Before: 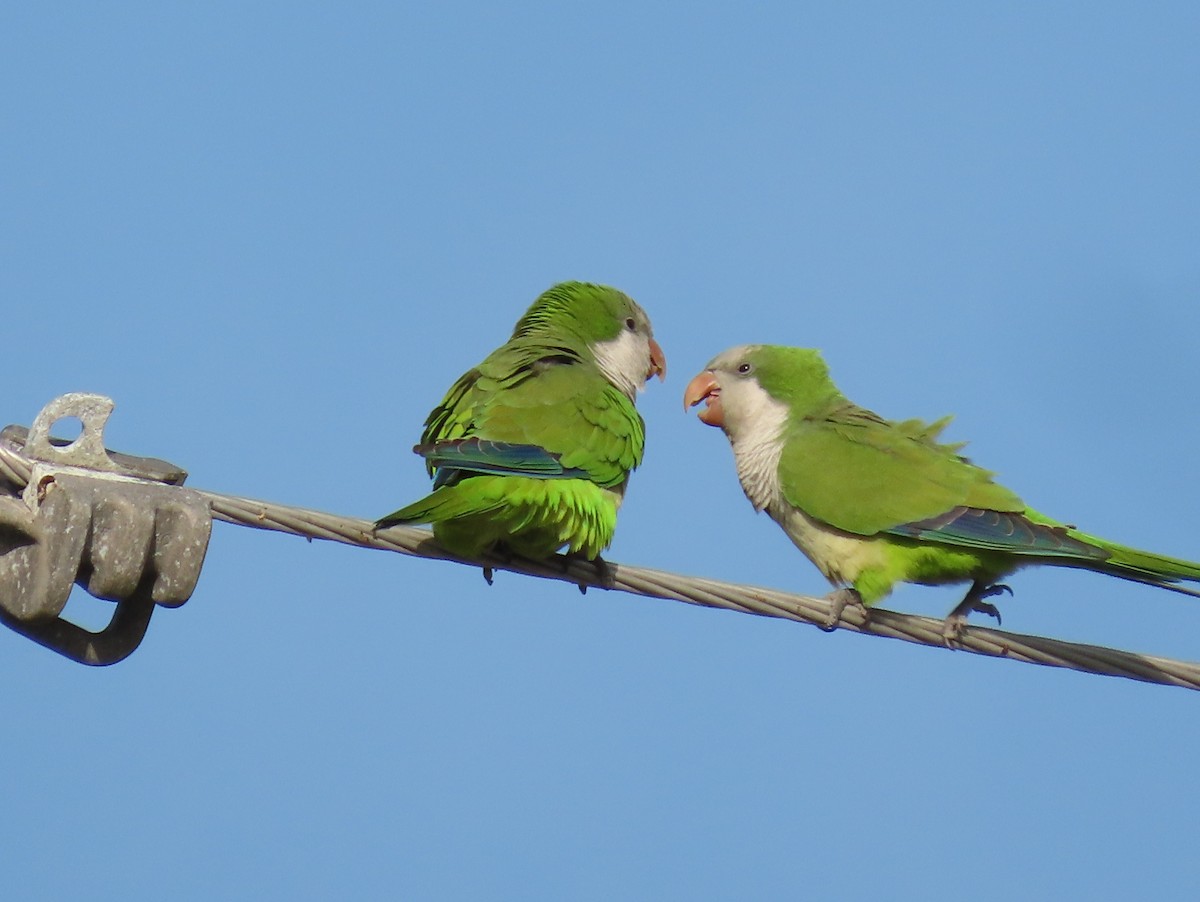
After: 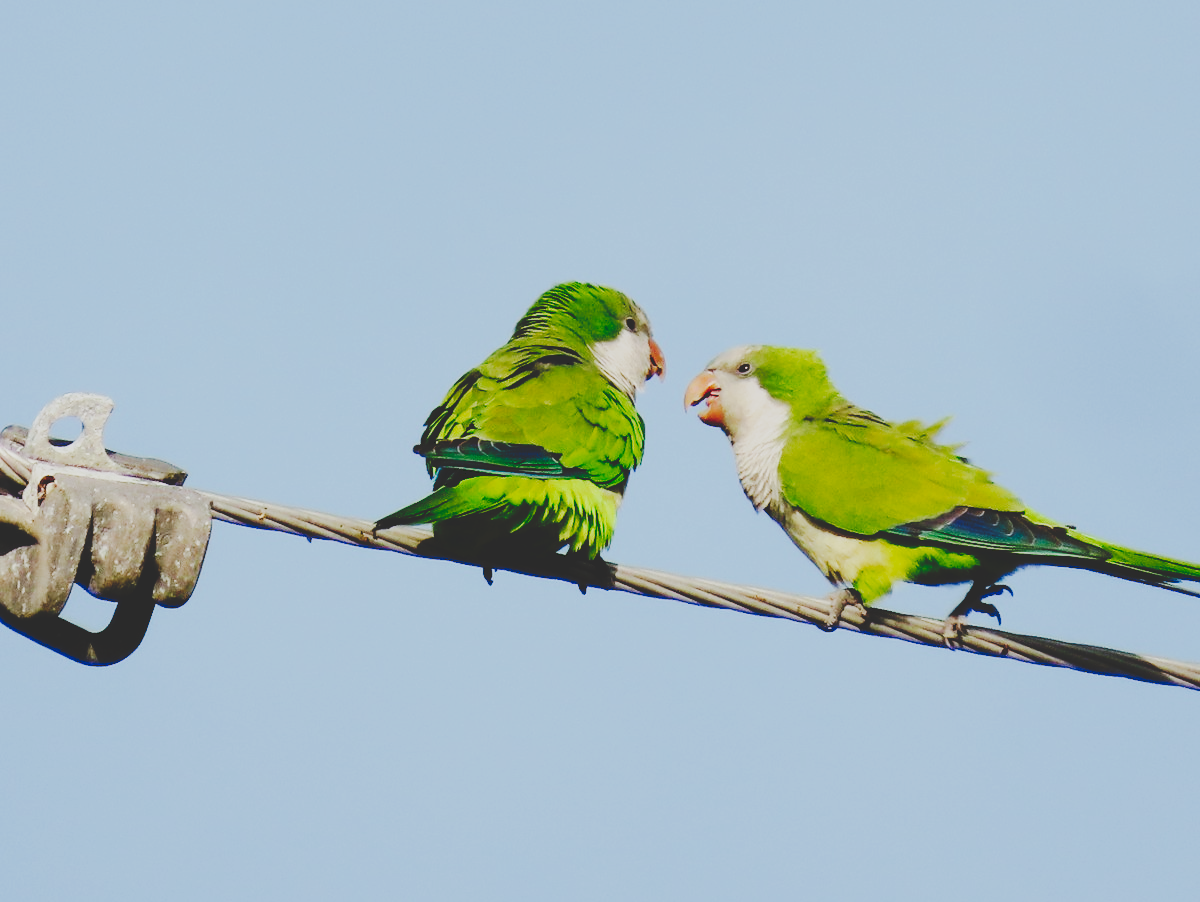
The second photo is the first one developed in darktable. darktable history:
sigmoid: contrast 1.81, skew -0.21, preserve hue 0%, red attenuation 0.1, red rotation 0.035, green attenuation 0.1, green rotation -0.017, blue attenuation 0.15, blue rotation -0.052, base primaries Rec2020
tone curve: curves: ch0 [(0, 0) (0.003, 0.169) (0.011, 0.169) (0.025, 0.169) (0.044, 0.173) (0.069, 0.178) (0.1, 0.183) (0.136, 0.185) (0.177, 0.197) (0.224, 0.227) (0.277, 0.292) (0.335, 0.391) (0.399, 0.491) (0.468, 0.592) (0.543, 0.672) (0.623, 0.734) (0.709, 0.785) (0.801, 0.844) (0.898, 0.893) (1, 1)], preserve colors none
